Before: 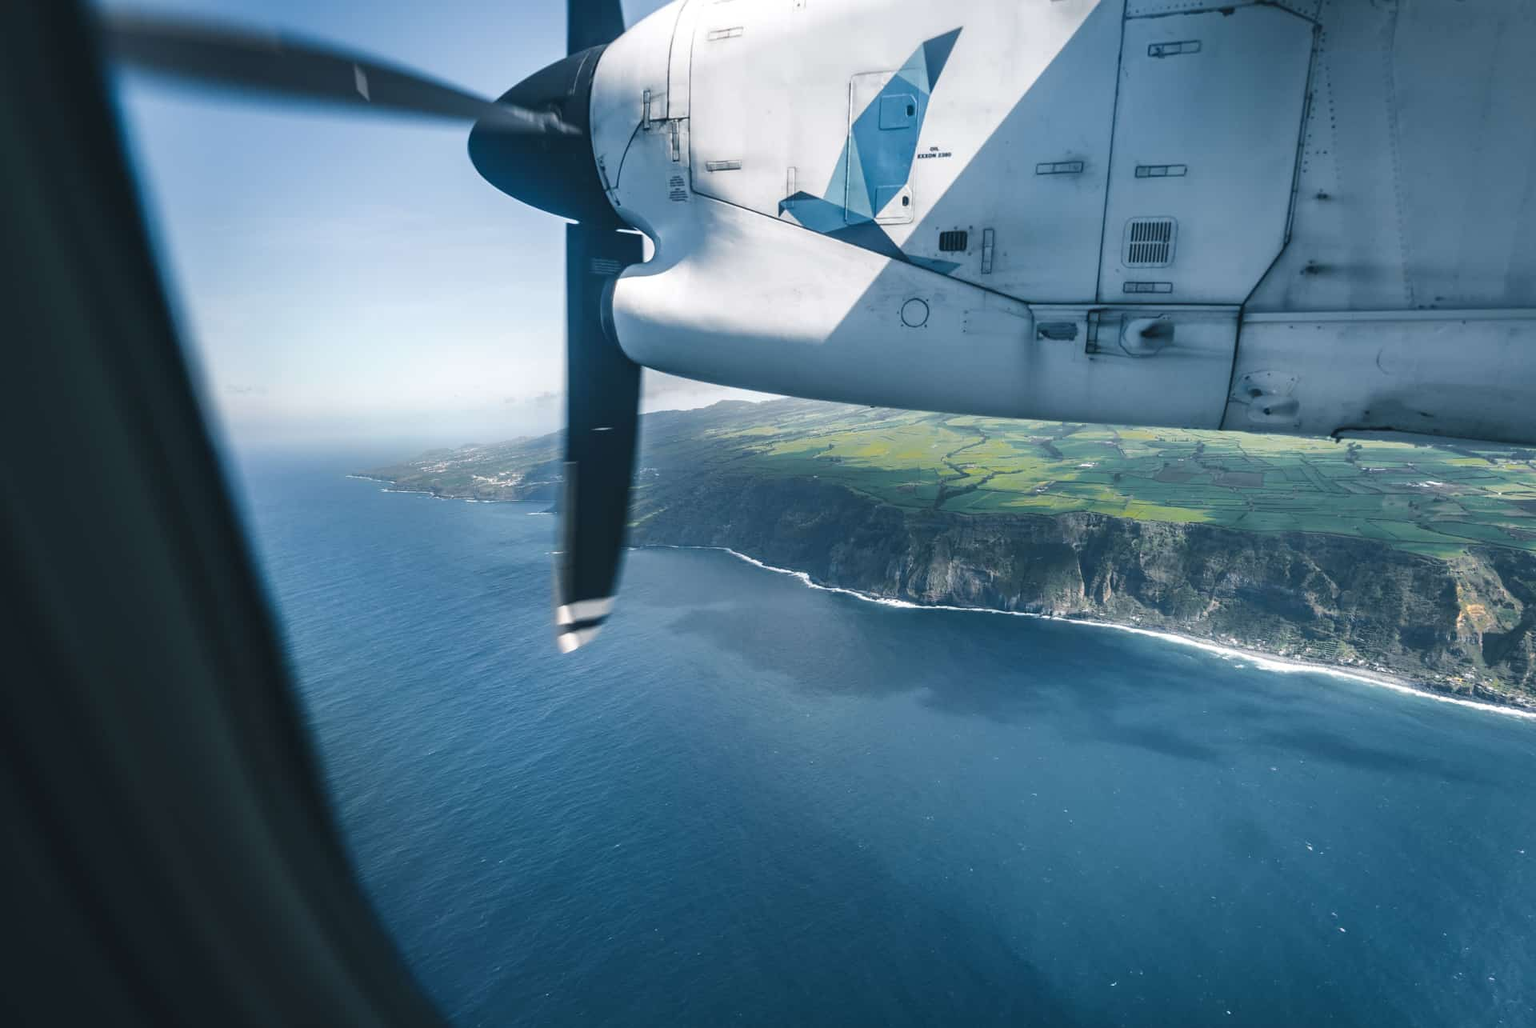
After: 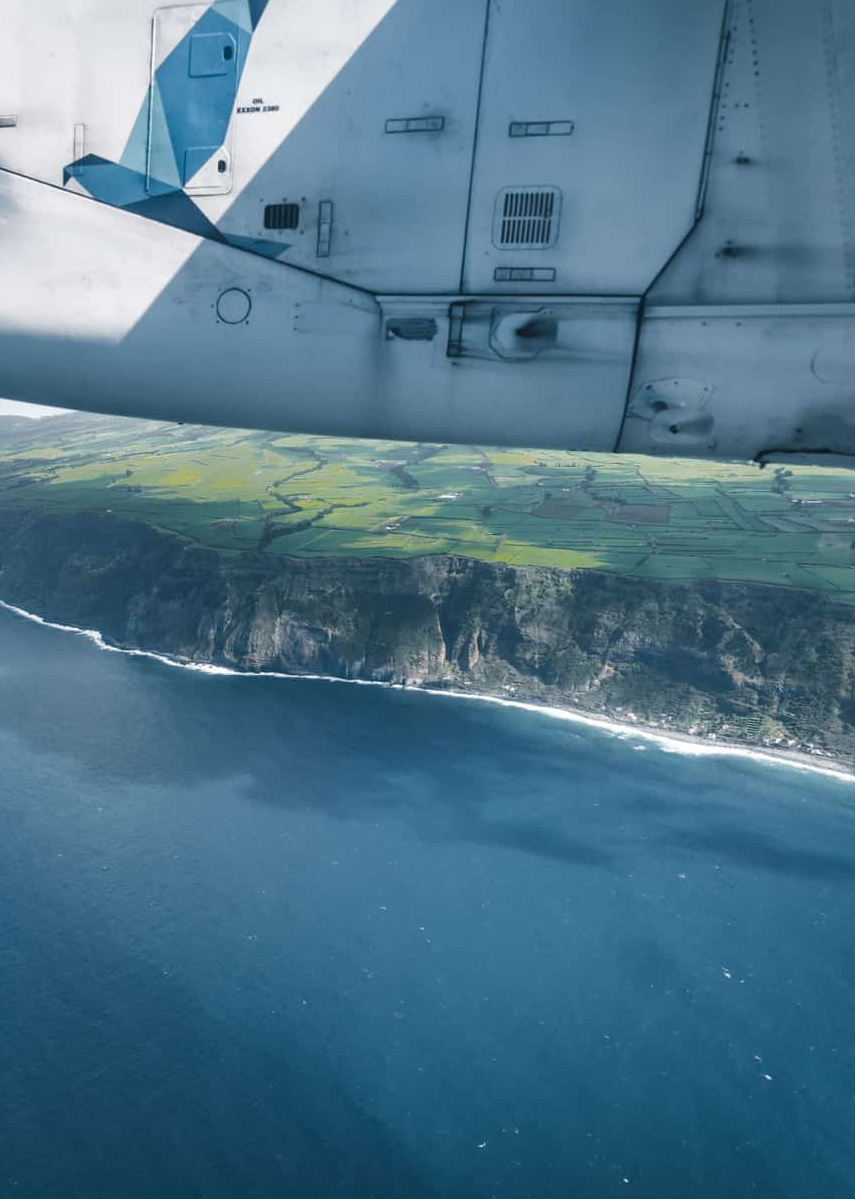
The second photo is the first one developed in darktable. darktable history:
crop: left 47.439%, top 6.674%, right 7.995%
